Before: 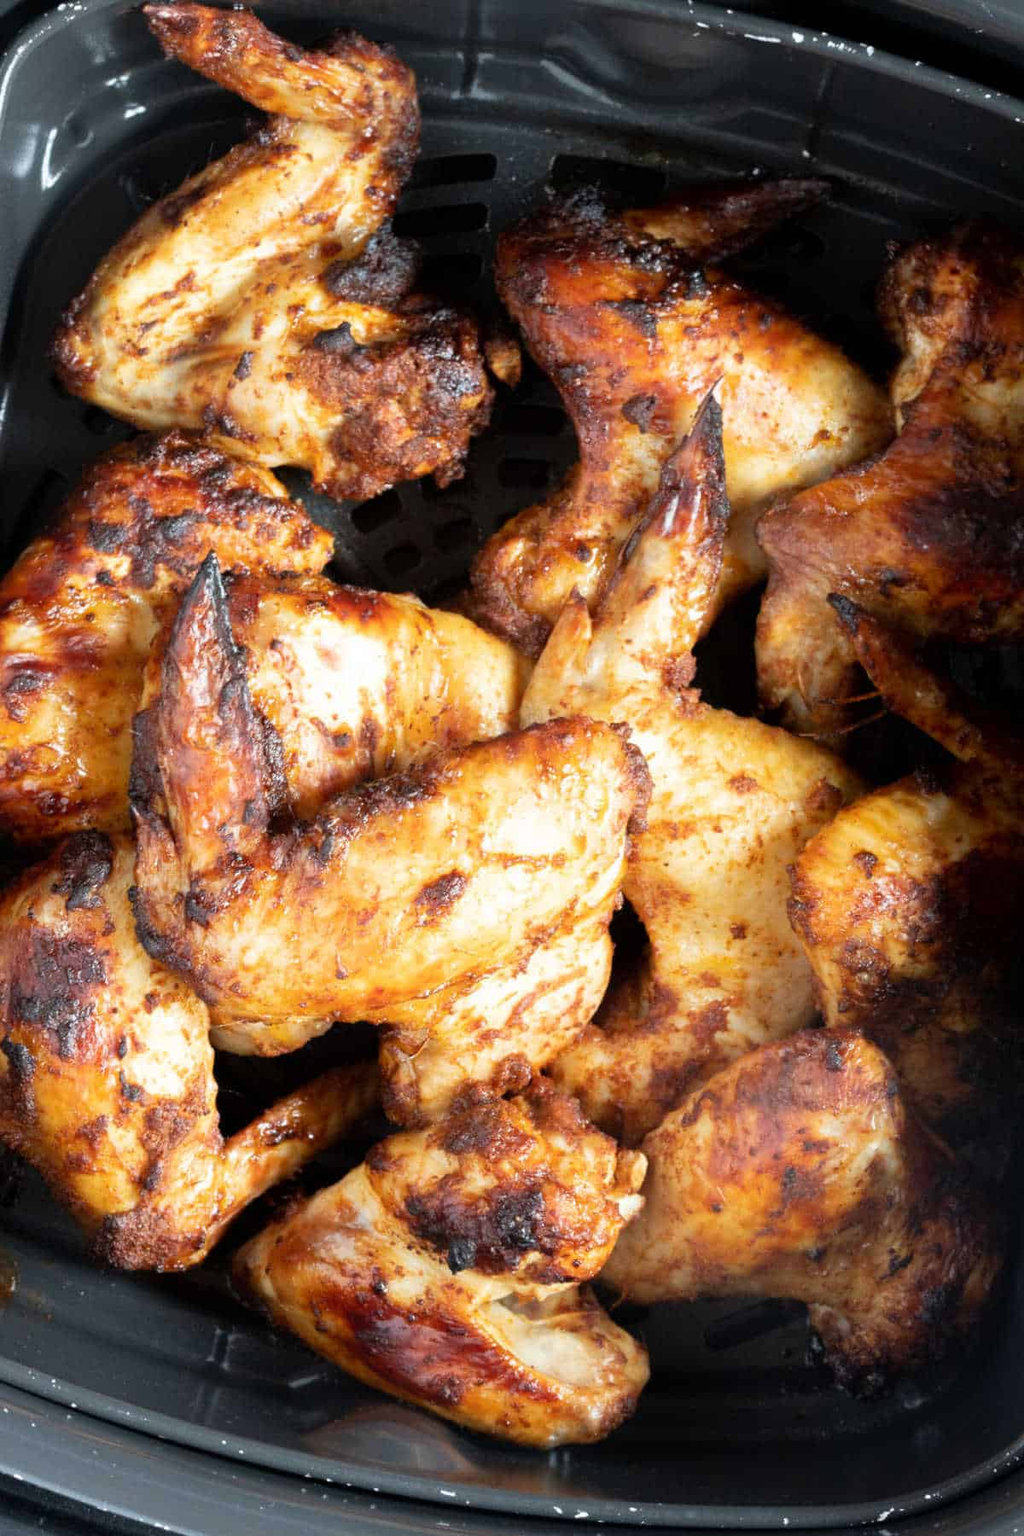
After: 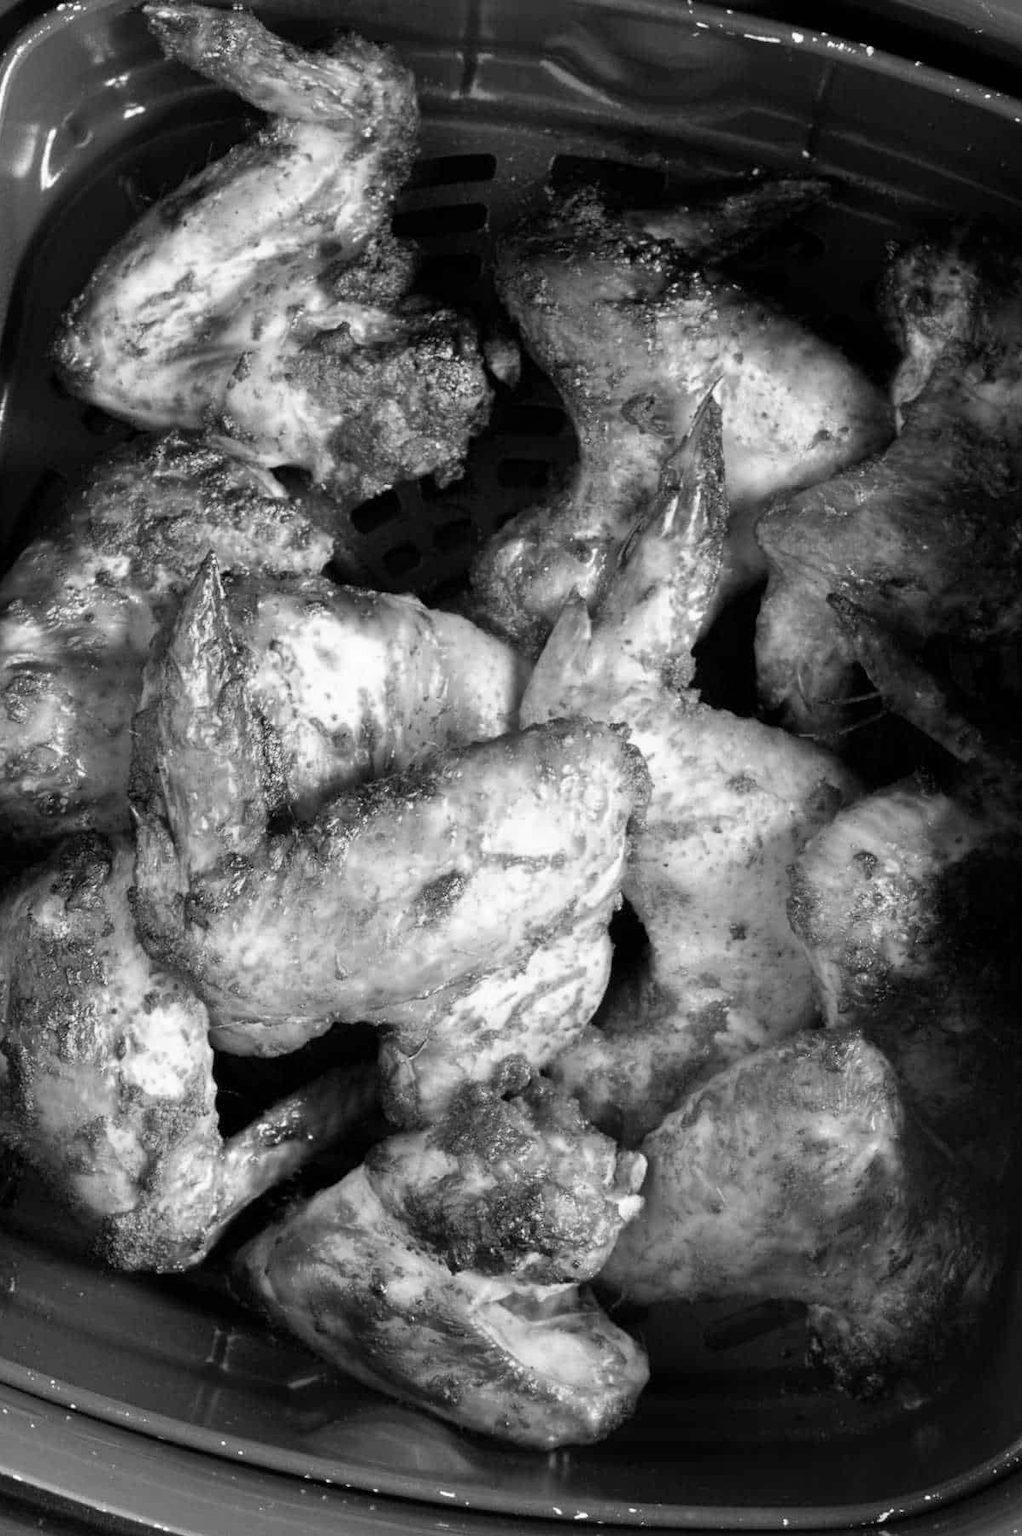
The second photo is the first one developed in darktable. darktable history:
crop and rotate: left 0.149%, bottom 0.01%
color calibration: output gray [0.21, 0.42, 0.37, 0], gray › normalize channels true, illuminant as shot in camera, x 0.358, y 0.373, temperature 4628.91 K, gamut compression 0.023
